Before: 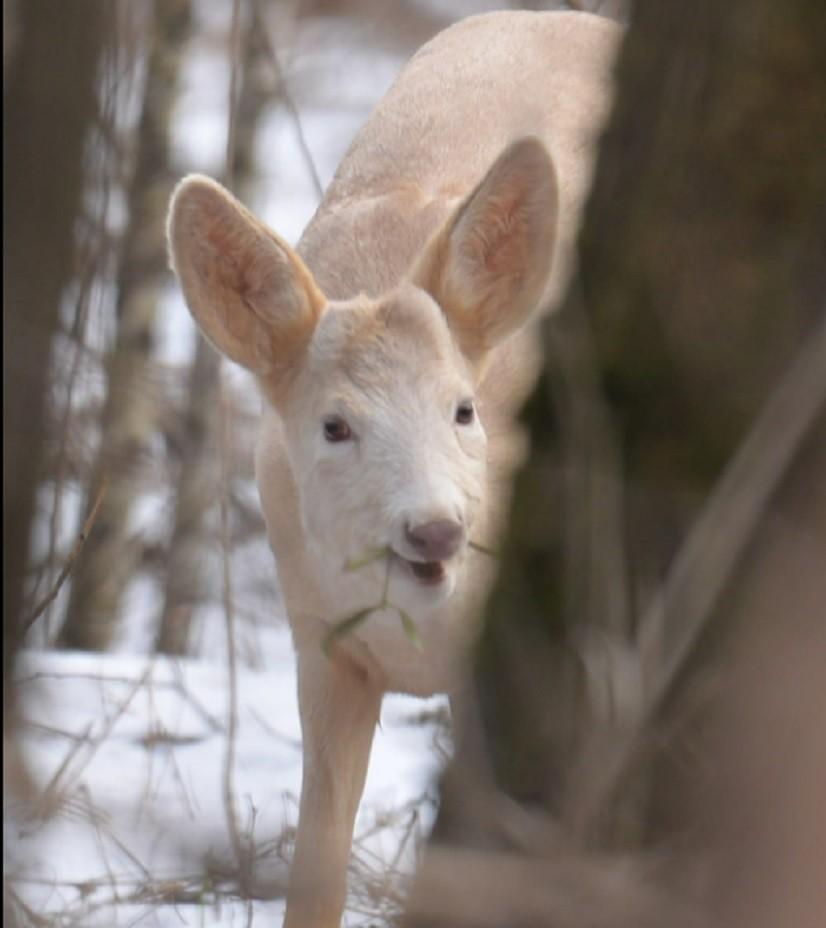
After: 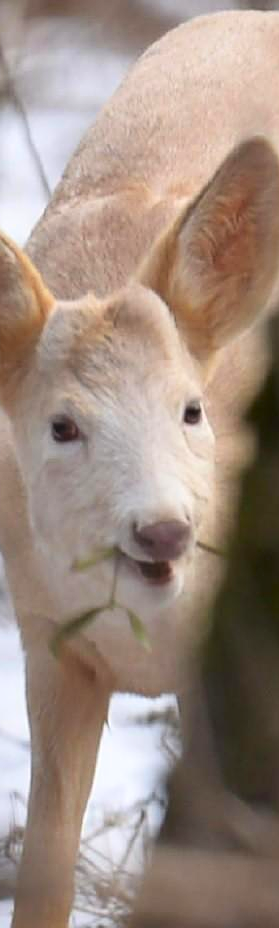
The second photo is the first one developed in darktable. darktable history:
shadows and highlights: low approximation 0.01, soften with gaussian
sharpen: on, module defaults
crop: left 32.952%, right 33.207%
contrast brightness saturation: contrast 0.173, saturation 0.299
